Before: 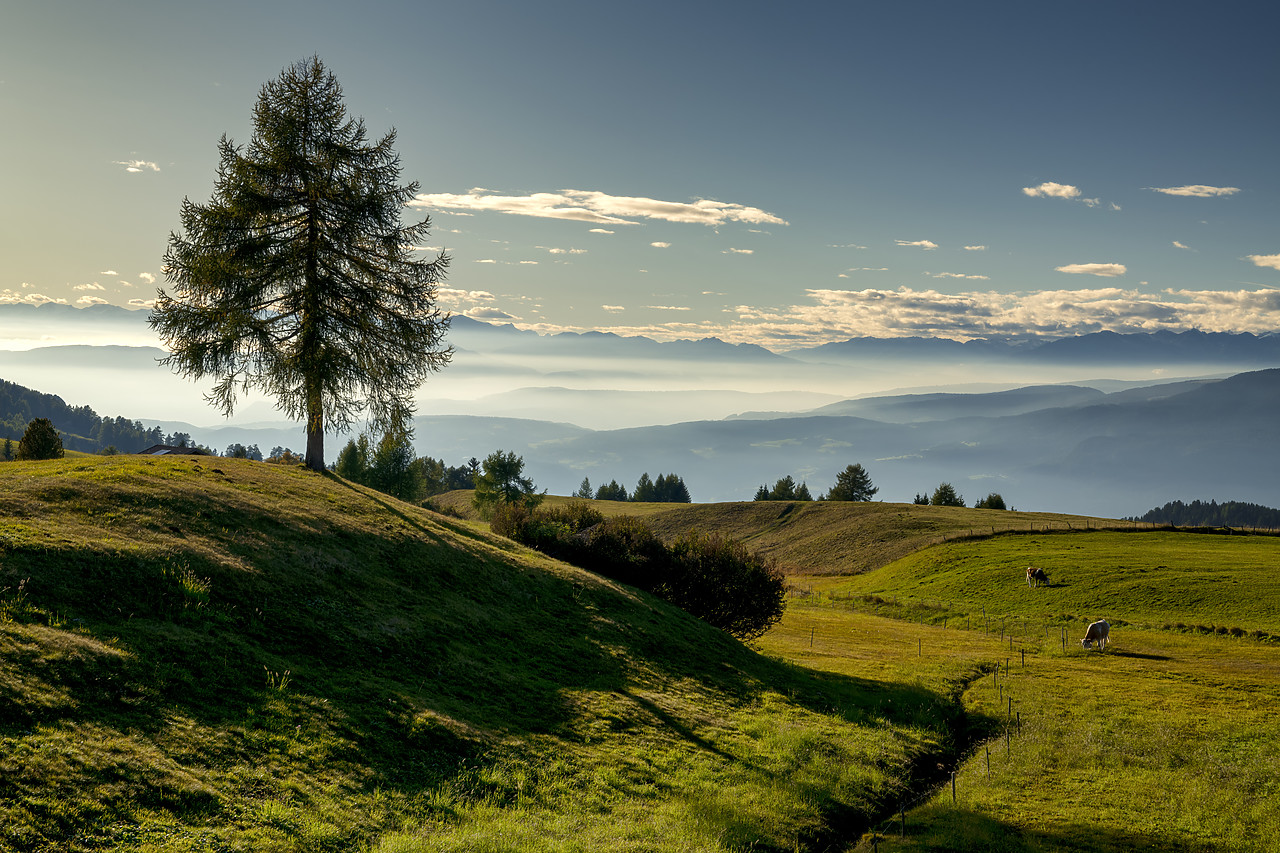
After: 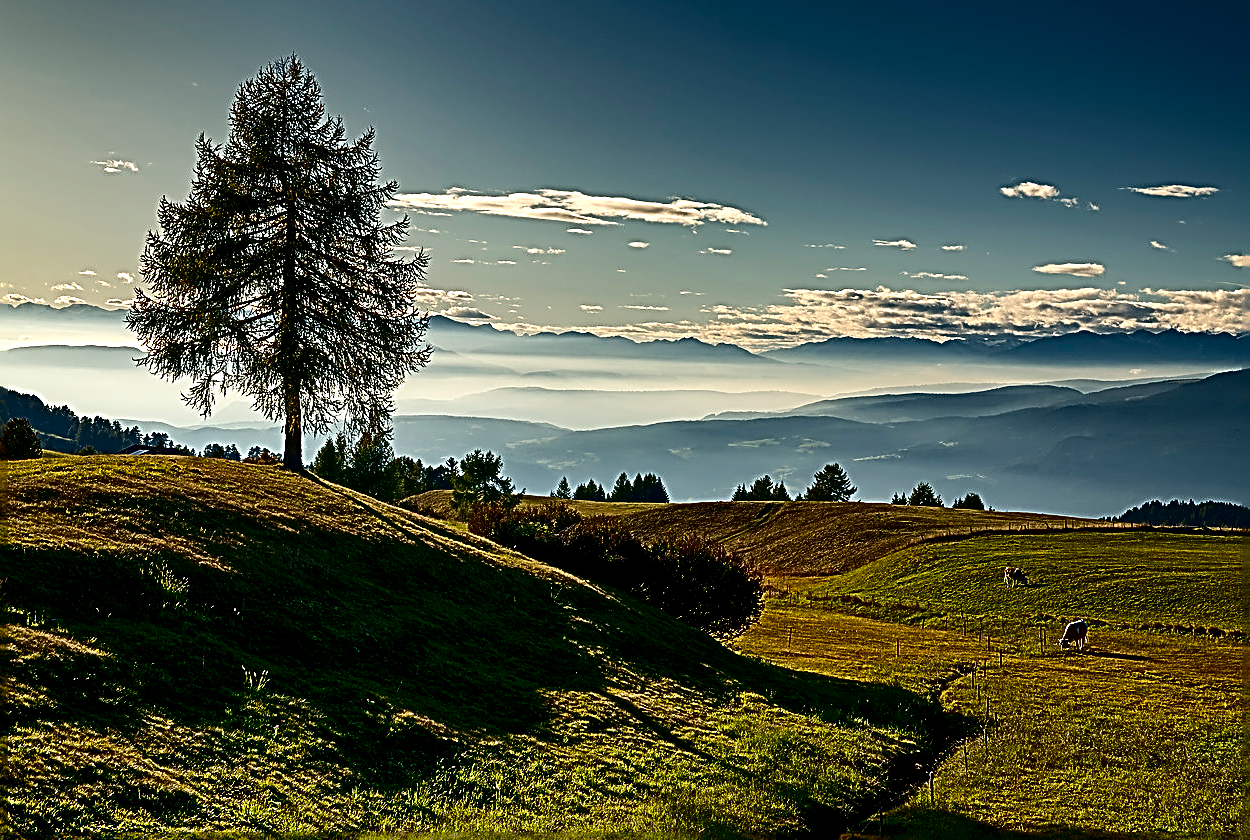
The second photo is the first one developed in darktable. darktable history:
contrast brightness saturation: contrast 0.189, brightness -0.243, saturation 0.107
crop and rotate: left 1.774%, right 0.551%, bottom 1.443%
sharpen: radius 3.149, amount 1.716
